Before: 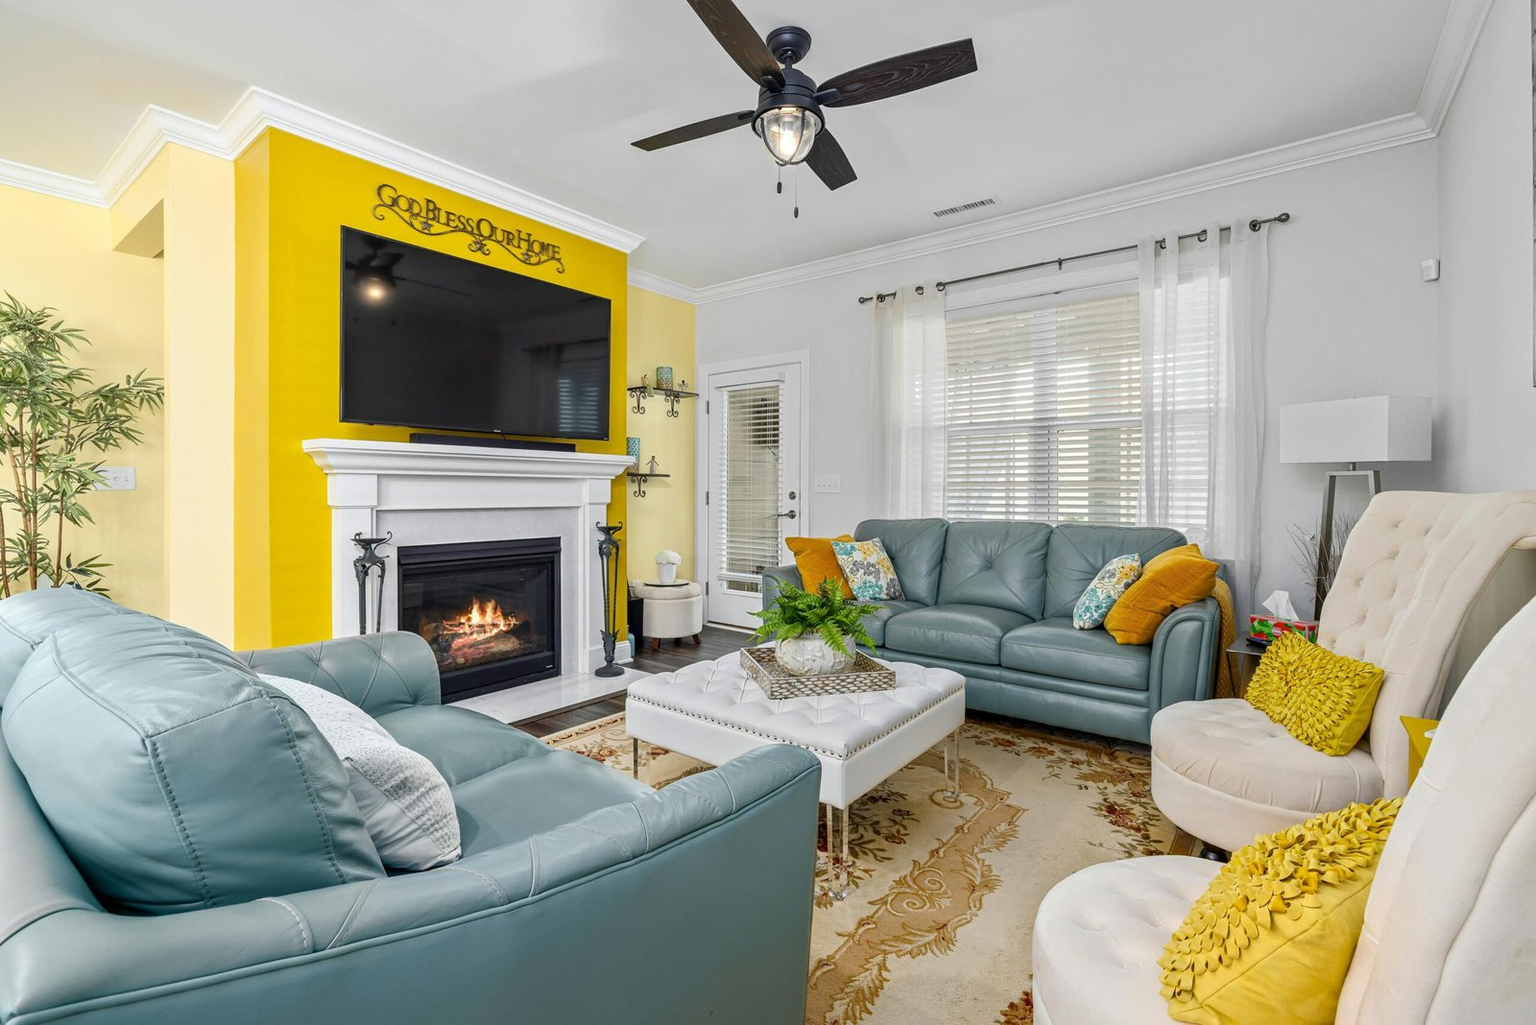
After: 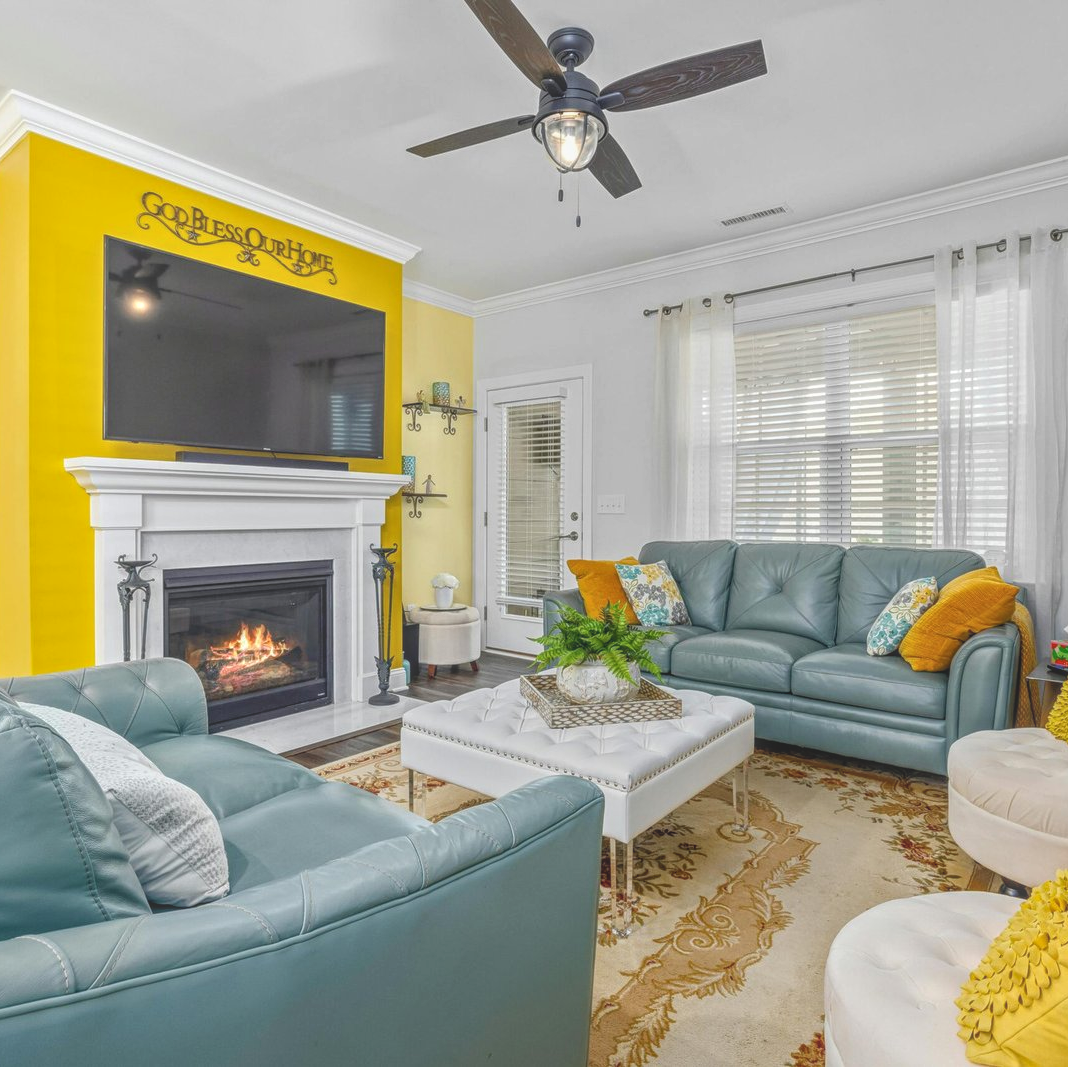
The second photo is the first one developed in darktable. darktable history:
local contrast: highlights 73%, shadows 21%, midtone range 0.192
crop and rotate: left 15.723%, right 17.504%
